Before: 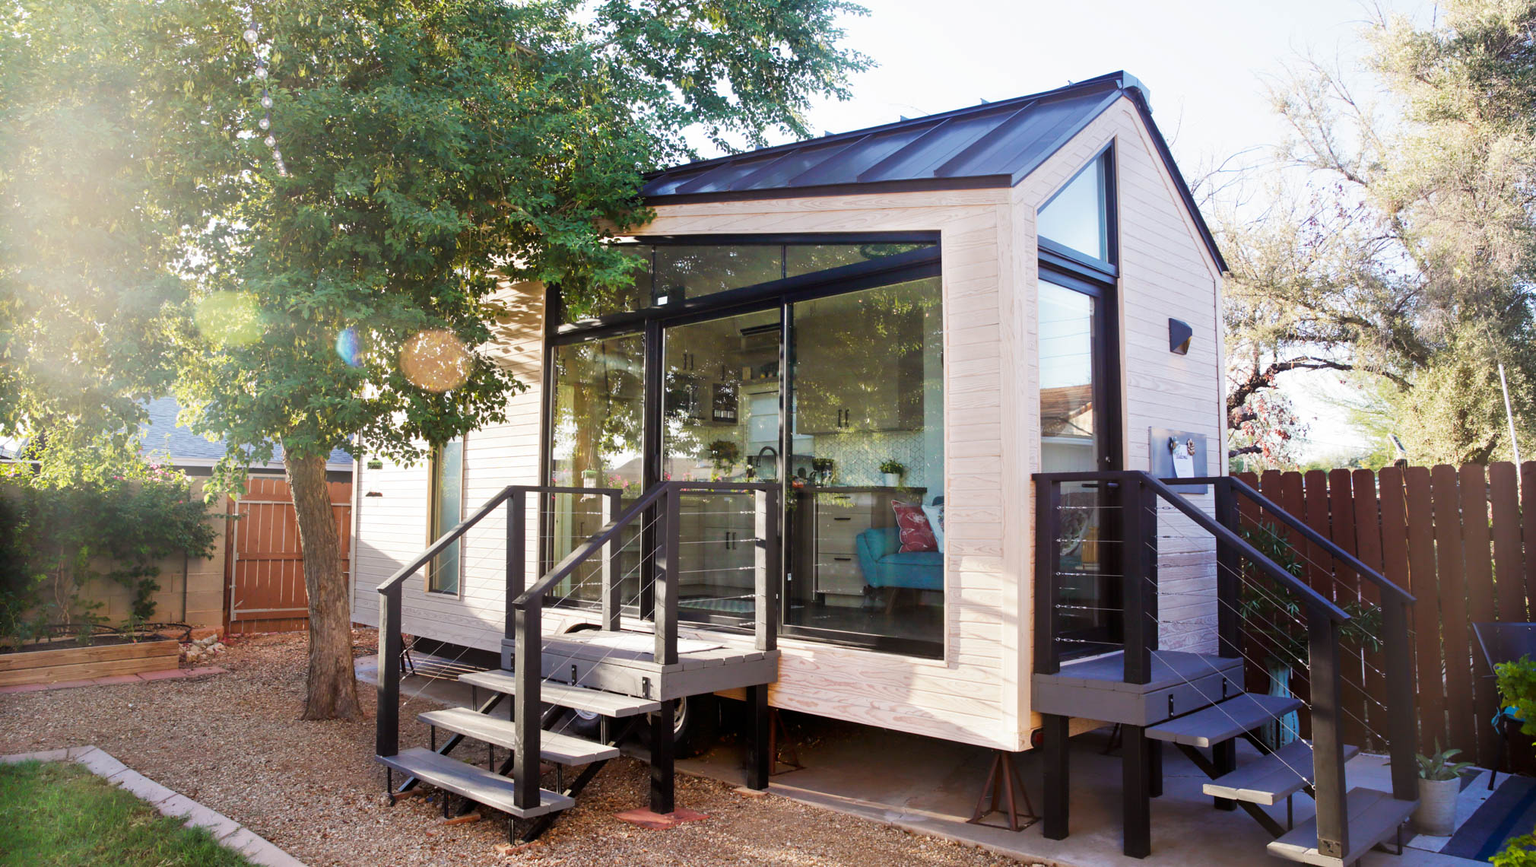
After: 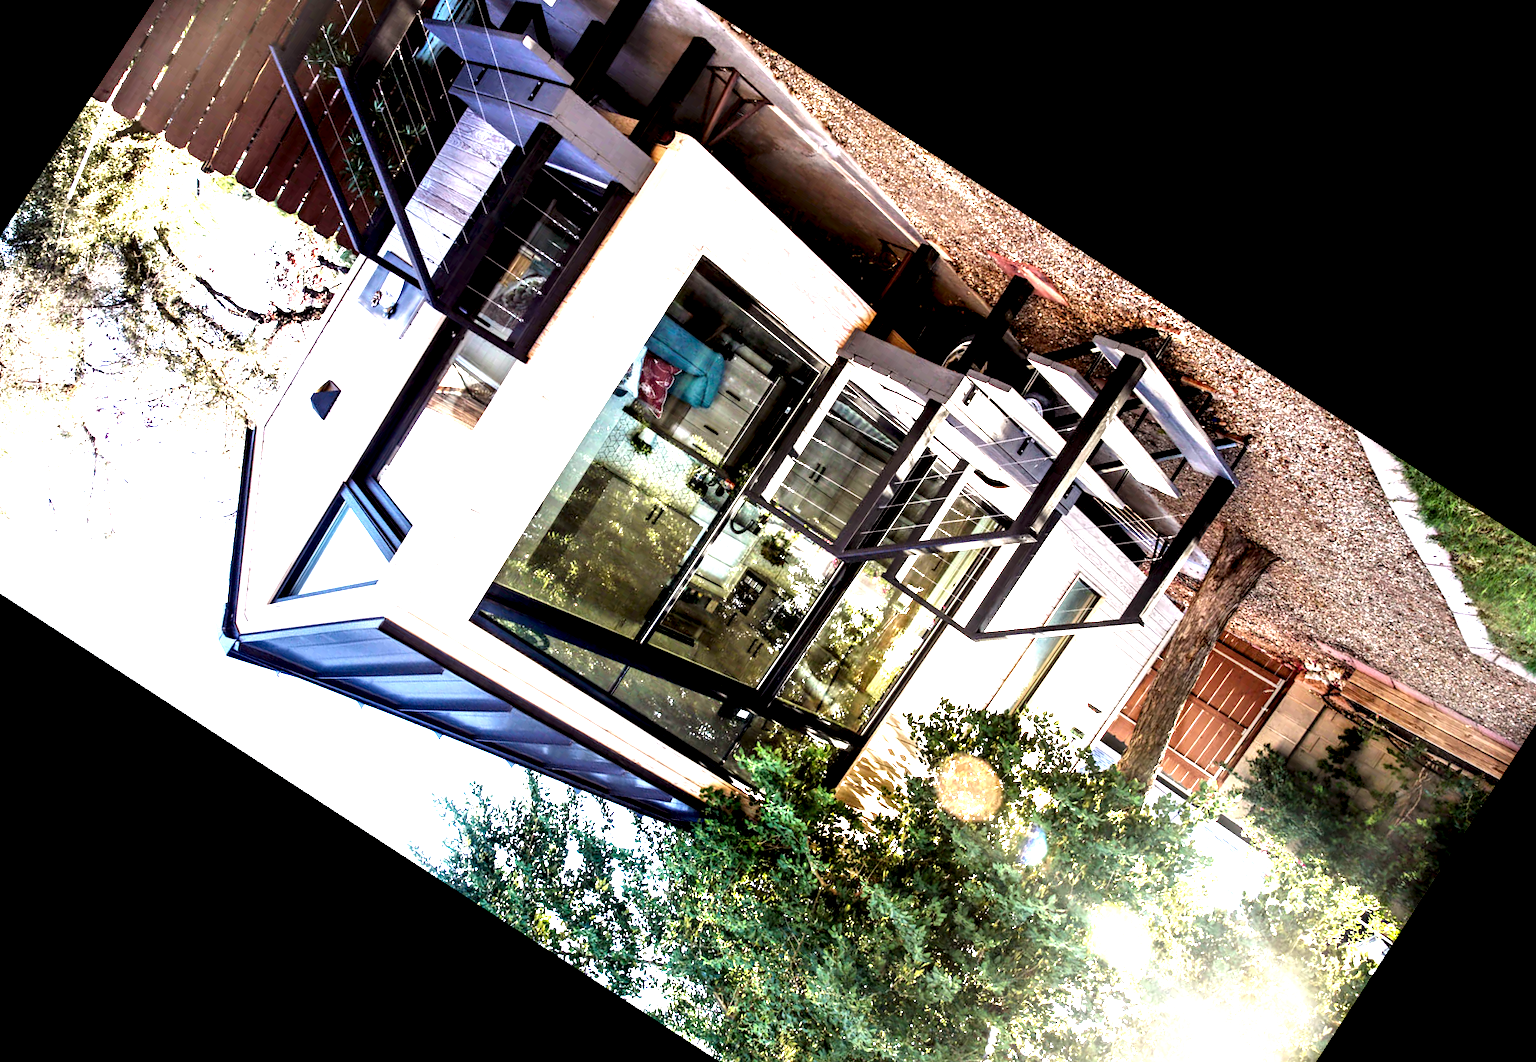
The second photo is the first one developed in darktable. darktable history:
exposure: black level correction 0, exposure 1.199 EV, compensate exposure bias true, compensate highlight preservation false
local contrast: shadows 189%, detail 224%
crop and rotate: angle 146.95°, left 9.137%, top 15.626%, right 4.486%, bottom 17.146%
